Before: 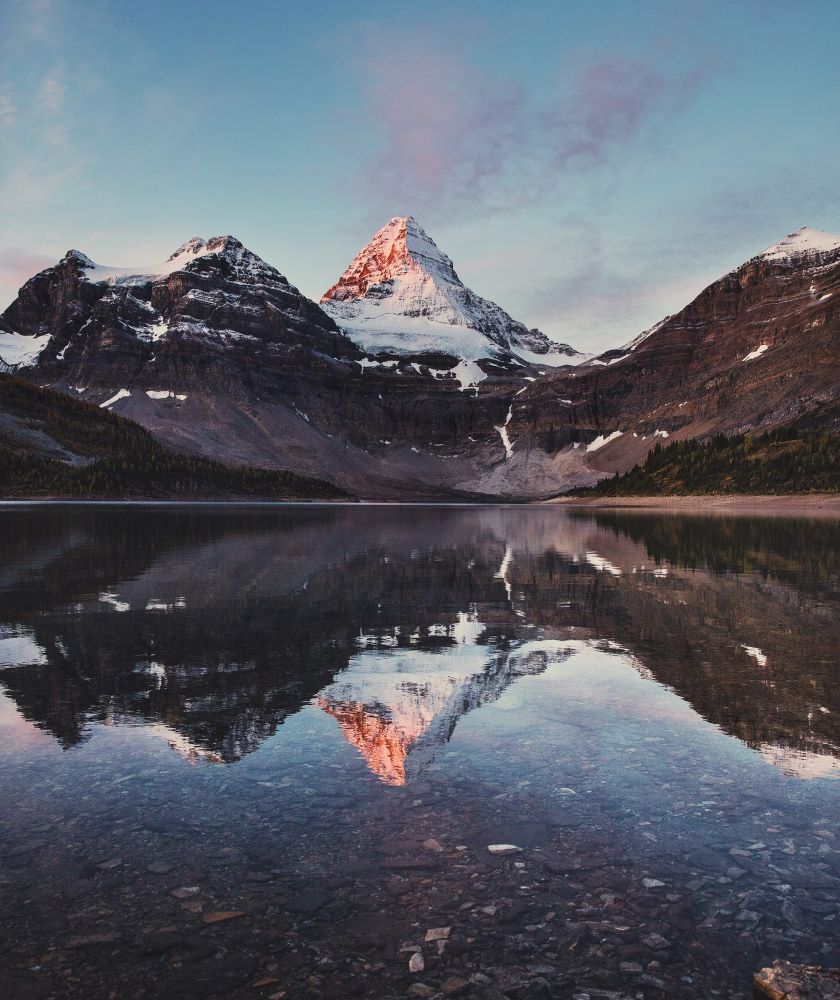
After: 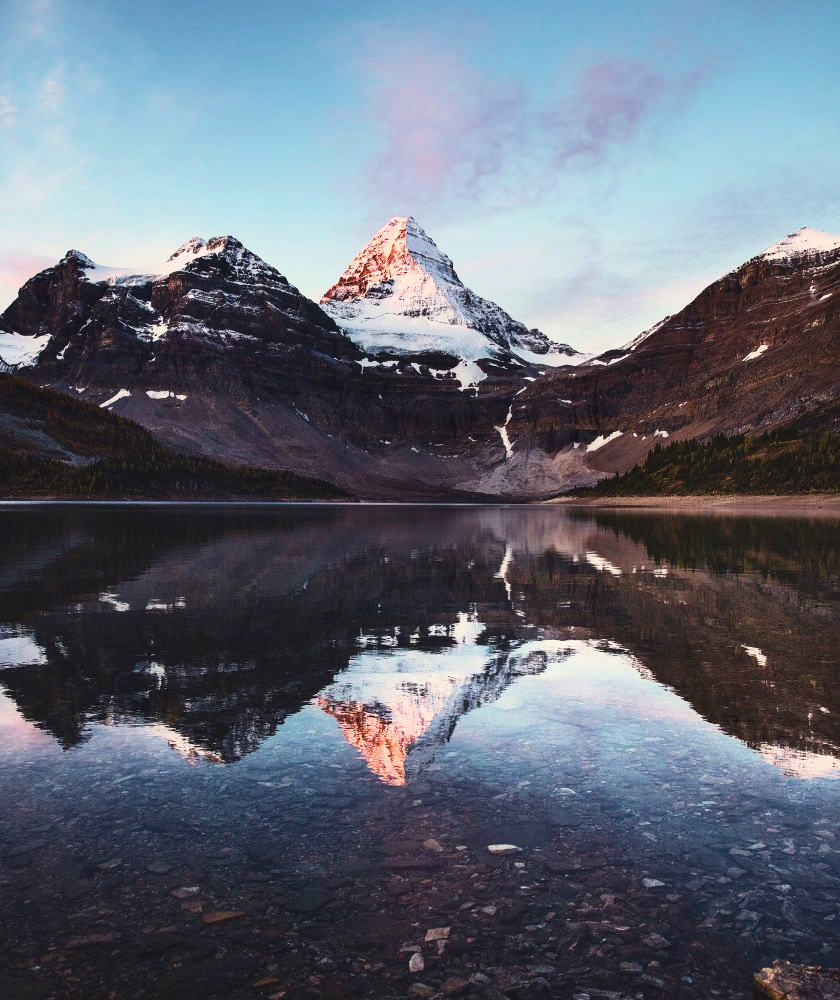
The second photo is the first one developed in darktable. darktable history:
tone equalizer: -8 EV -0.001 EV, -7 EV 0.001 EV, -6 EV -0.002 EV, -5 EV -0.003 EV, -4 EV -0.062 EV, -3 EV -0.222 EV, -2 EV -0.267 EV, -1 EV 0.105 EV, +0 EV 0.303 EV
velvia: on, module defaults
contrast brightness saturation: contrast 0.24, brightness 0.09
